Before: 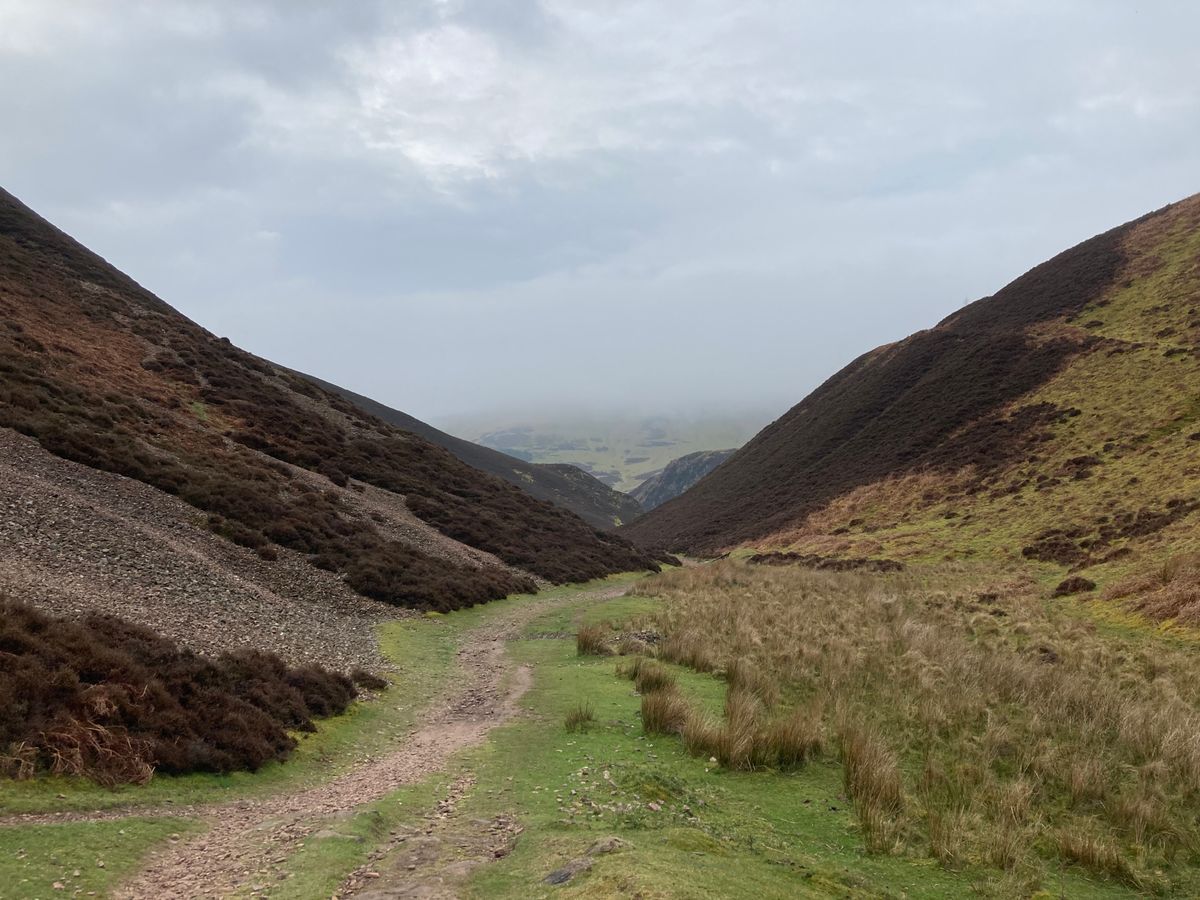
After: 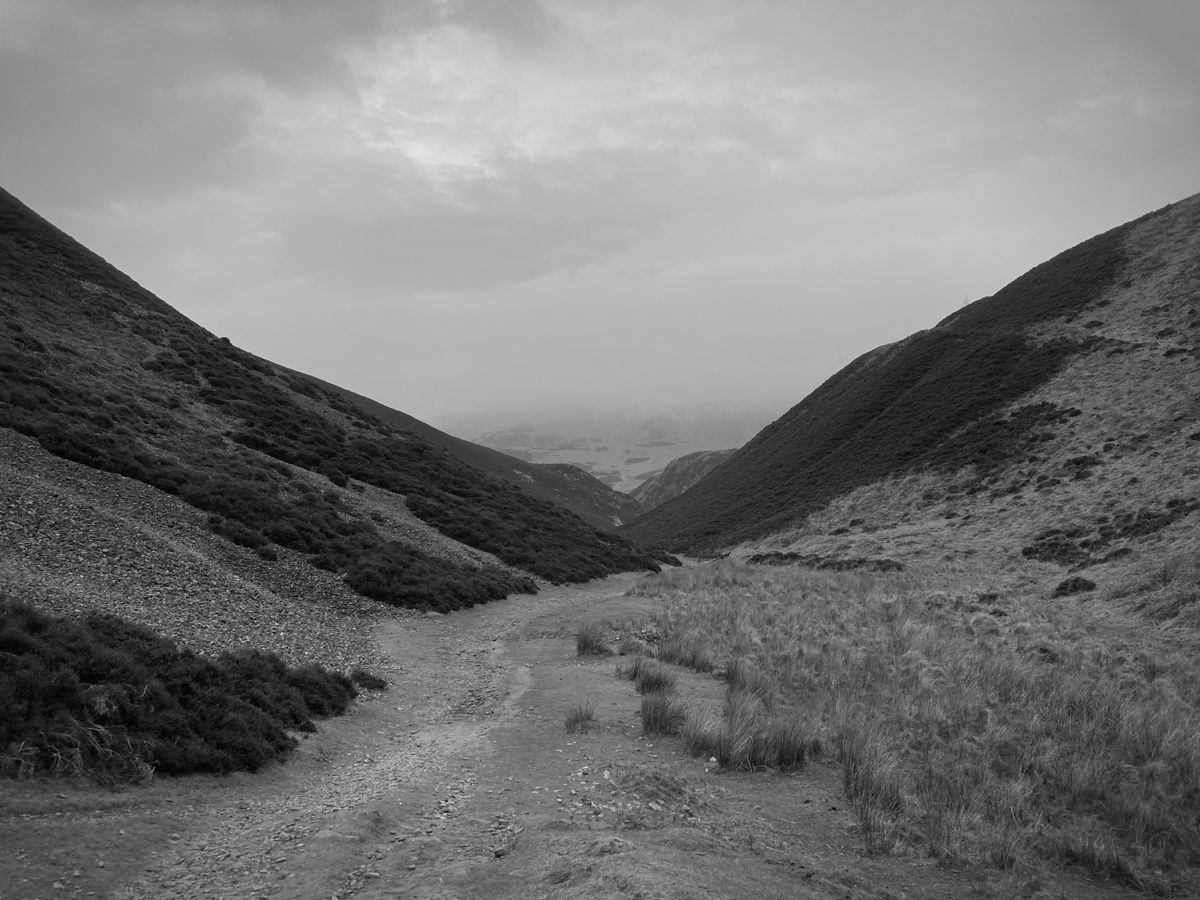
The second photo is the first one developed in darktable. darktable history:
vignetting: automatic ratio true
monochrome: a -71.75, b 75.82
